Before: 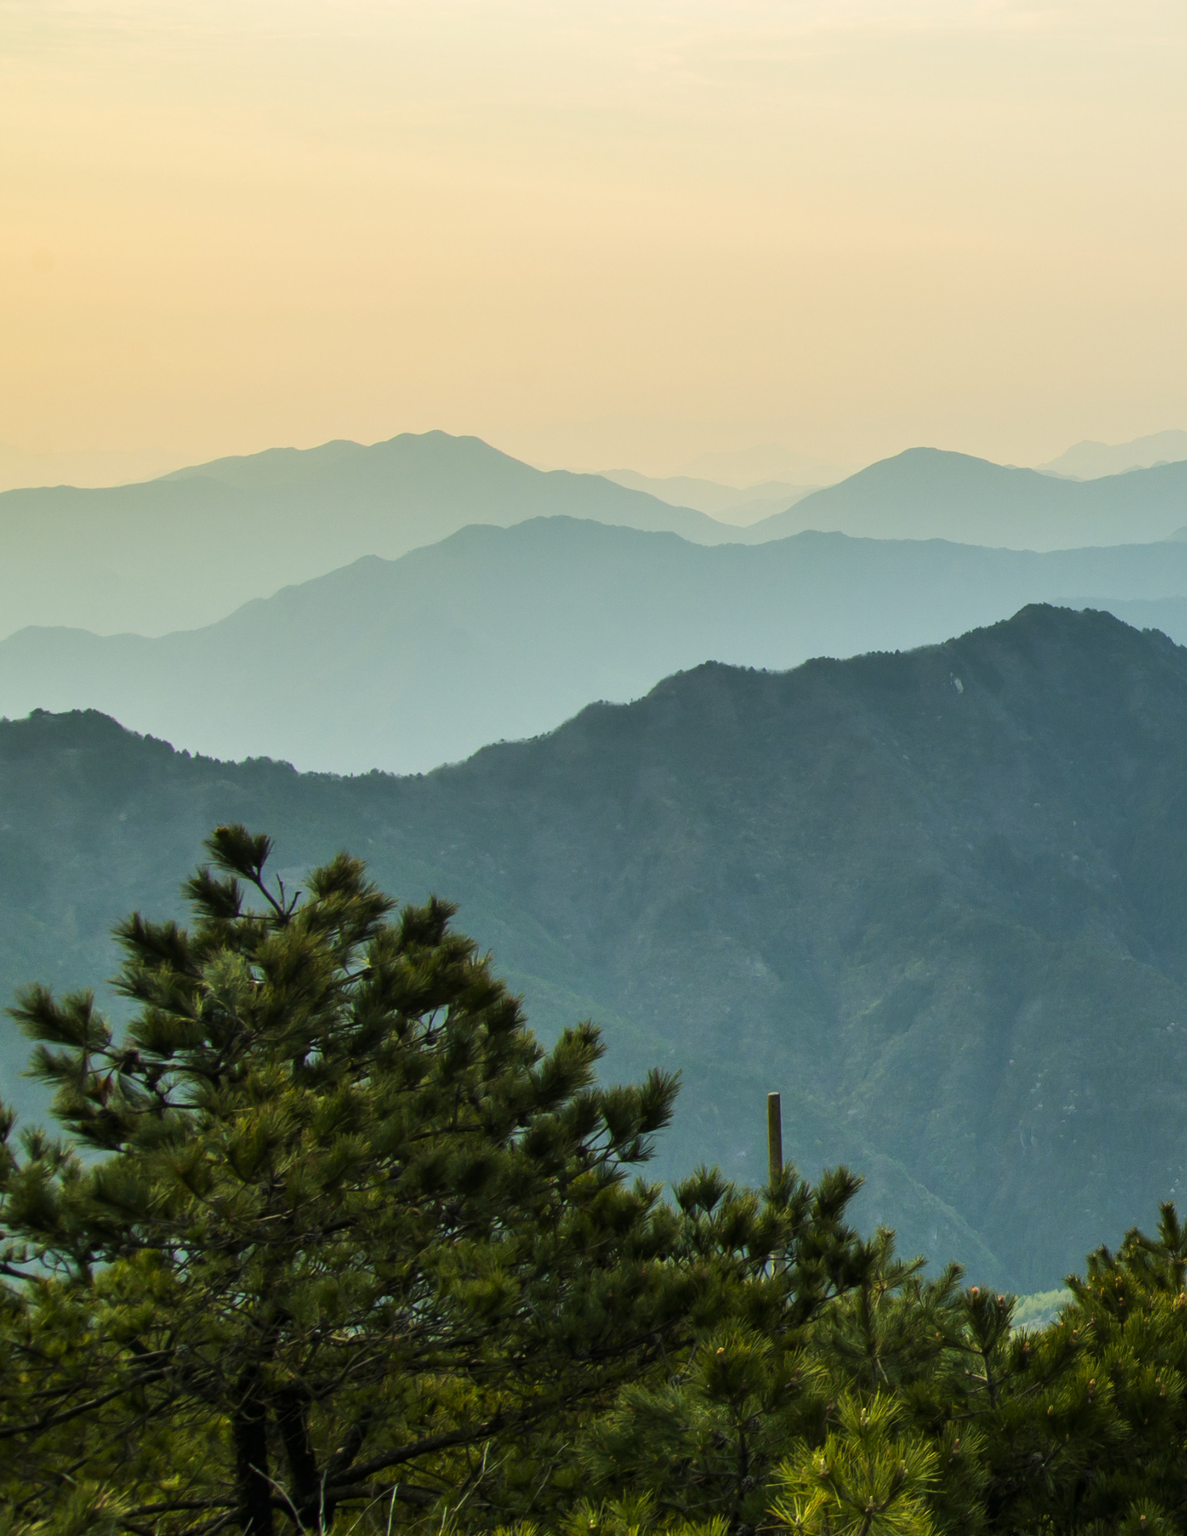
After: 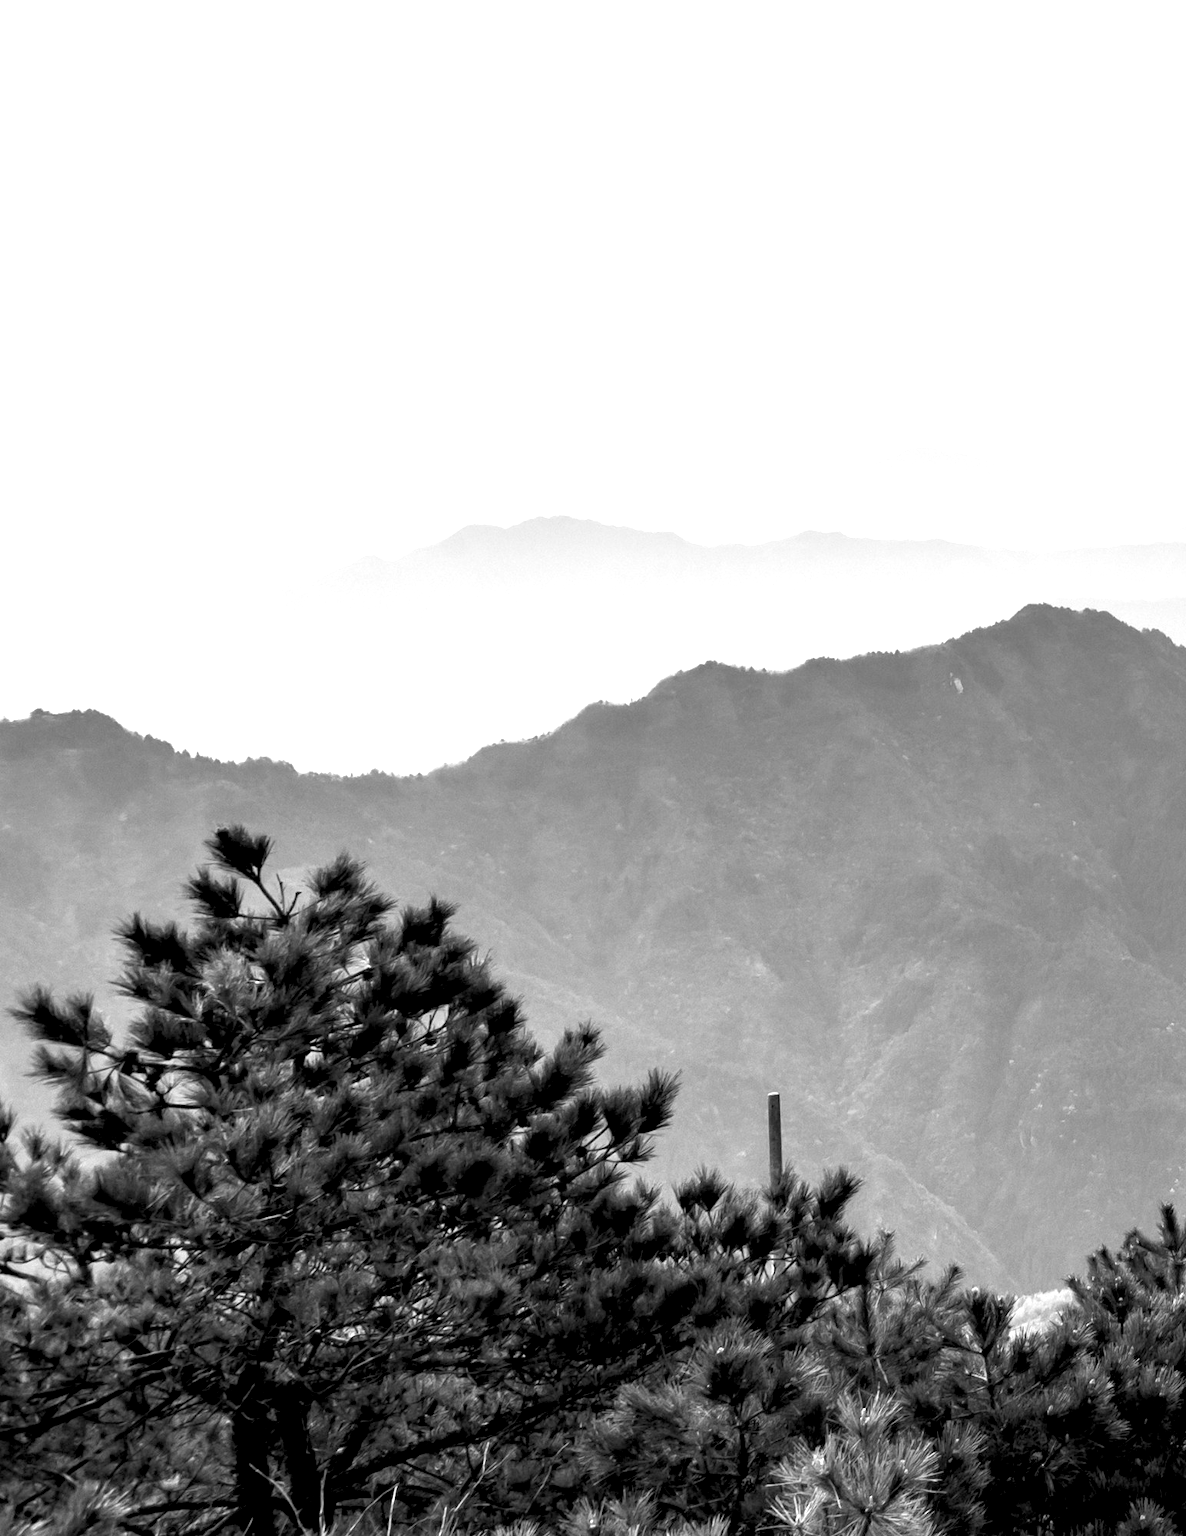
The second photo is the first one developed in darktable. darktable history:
monochrome: on, module defaults
exposure: black level correction 0.009, exposure 1.425 EV, compensate highlight preservation false
